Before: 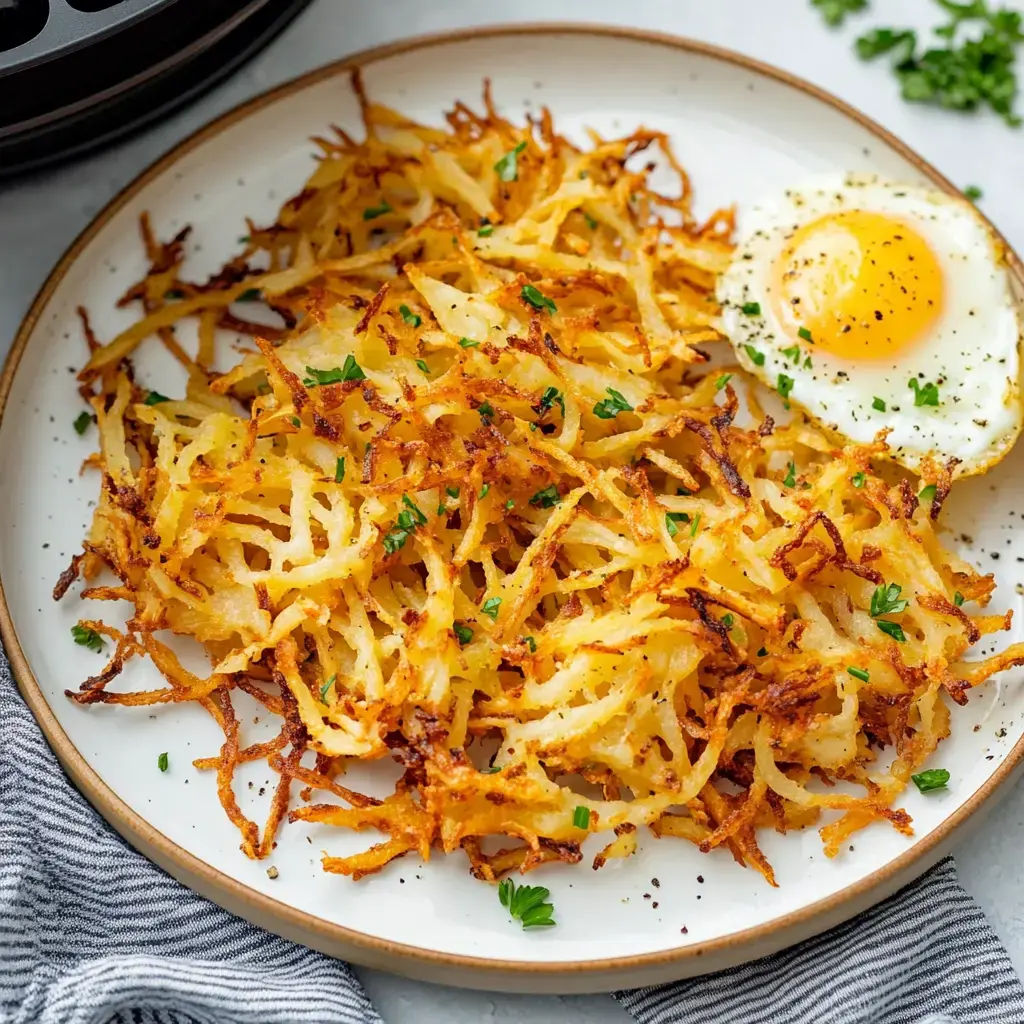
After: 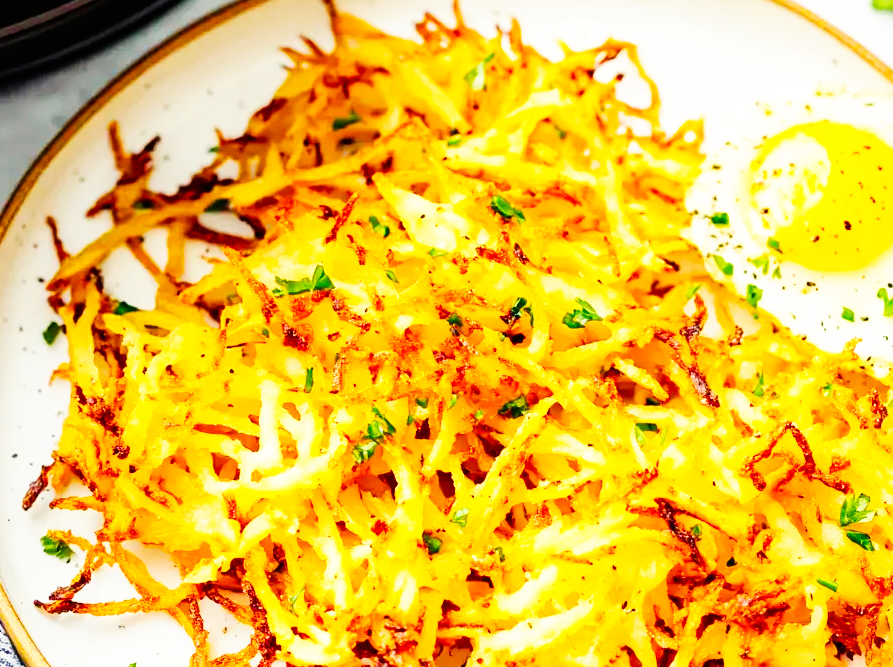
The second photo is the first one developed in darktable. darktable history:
crop: left 3.042%, top 8.881%, right 9.66%, bottom 25.969%
base curve: curves: ch0 [(0, 0) (0.007, 0.004) (0.027, 0.03) (0.046, 0.07) (0.207, 0.54) (0.442, 0.872) (0.673, 0.972) (1, 1)], preserve colors none
color balance rgb: highlights gain › chroma 3.073%, highlights gain › hue 77.94°, linear chroma grading › global chroma 15.488%, perceptual saturation grading › global saturation 0.756%, perceptual brilliance grading › mid-tones 9.137%, perceptual brilliance grading › shadows 14.648%, global vibrance 20%
